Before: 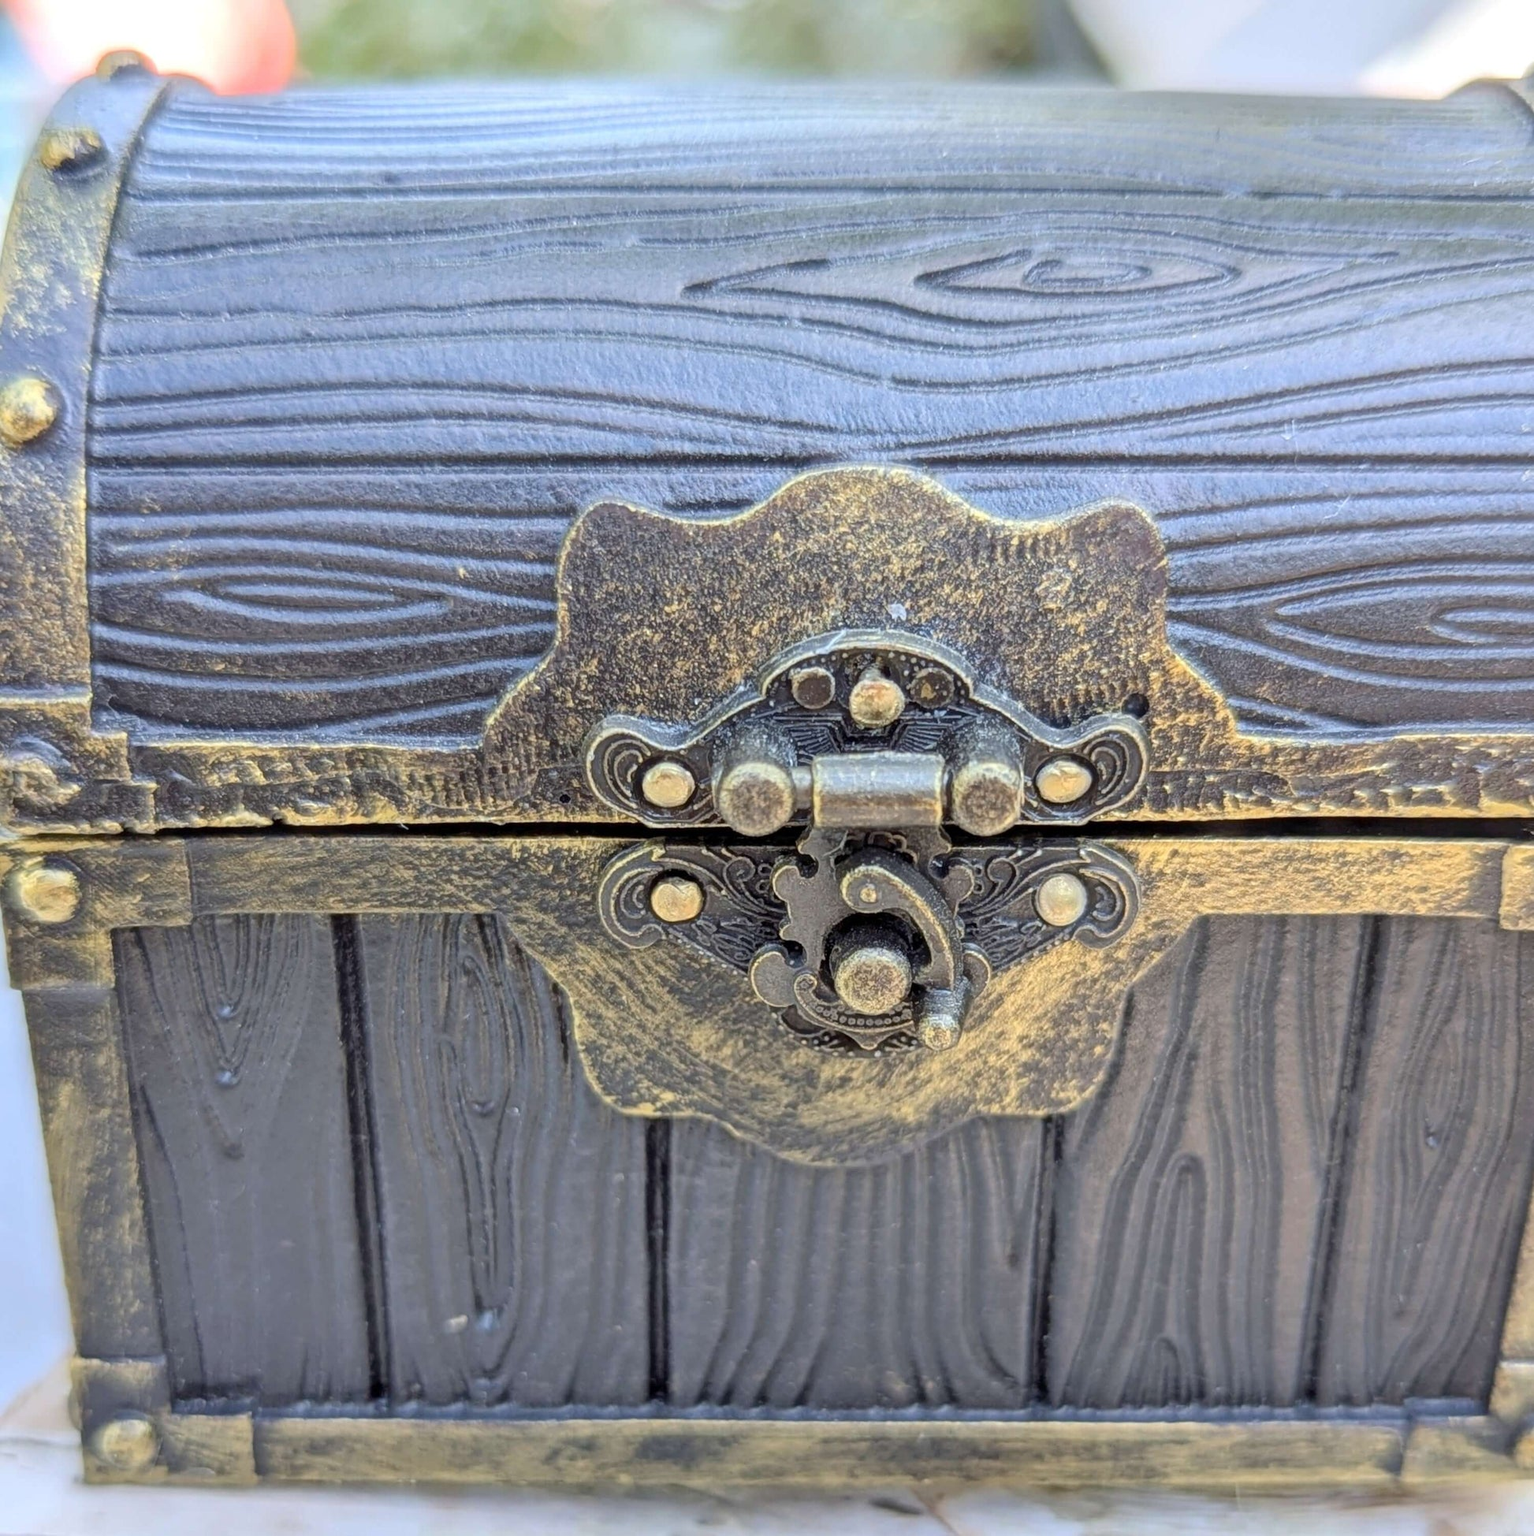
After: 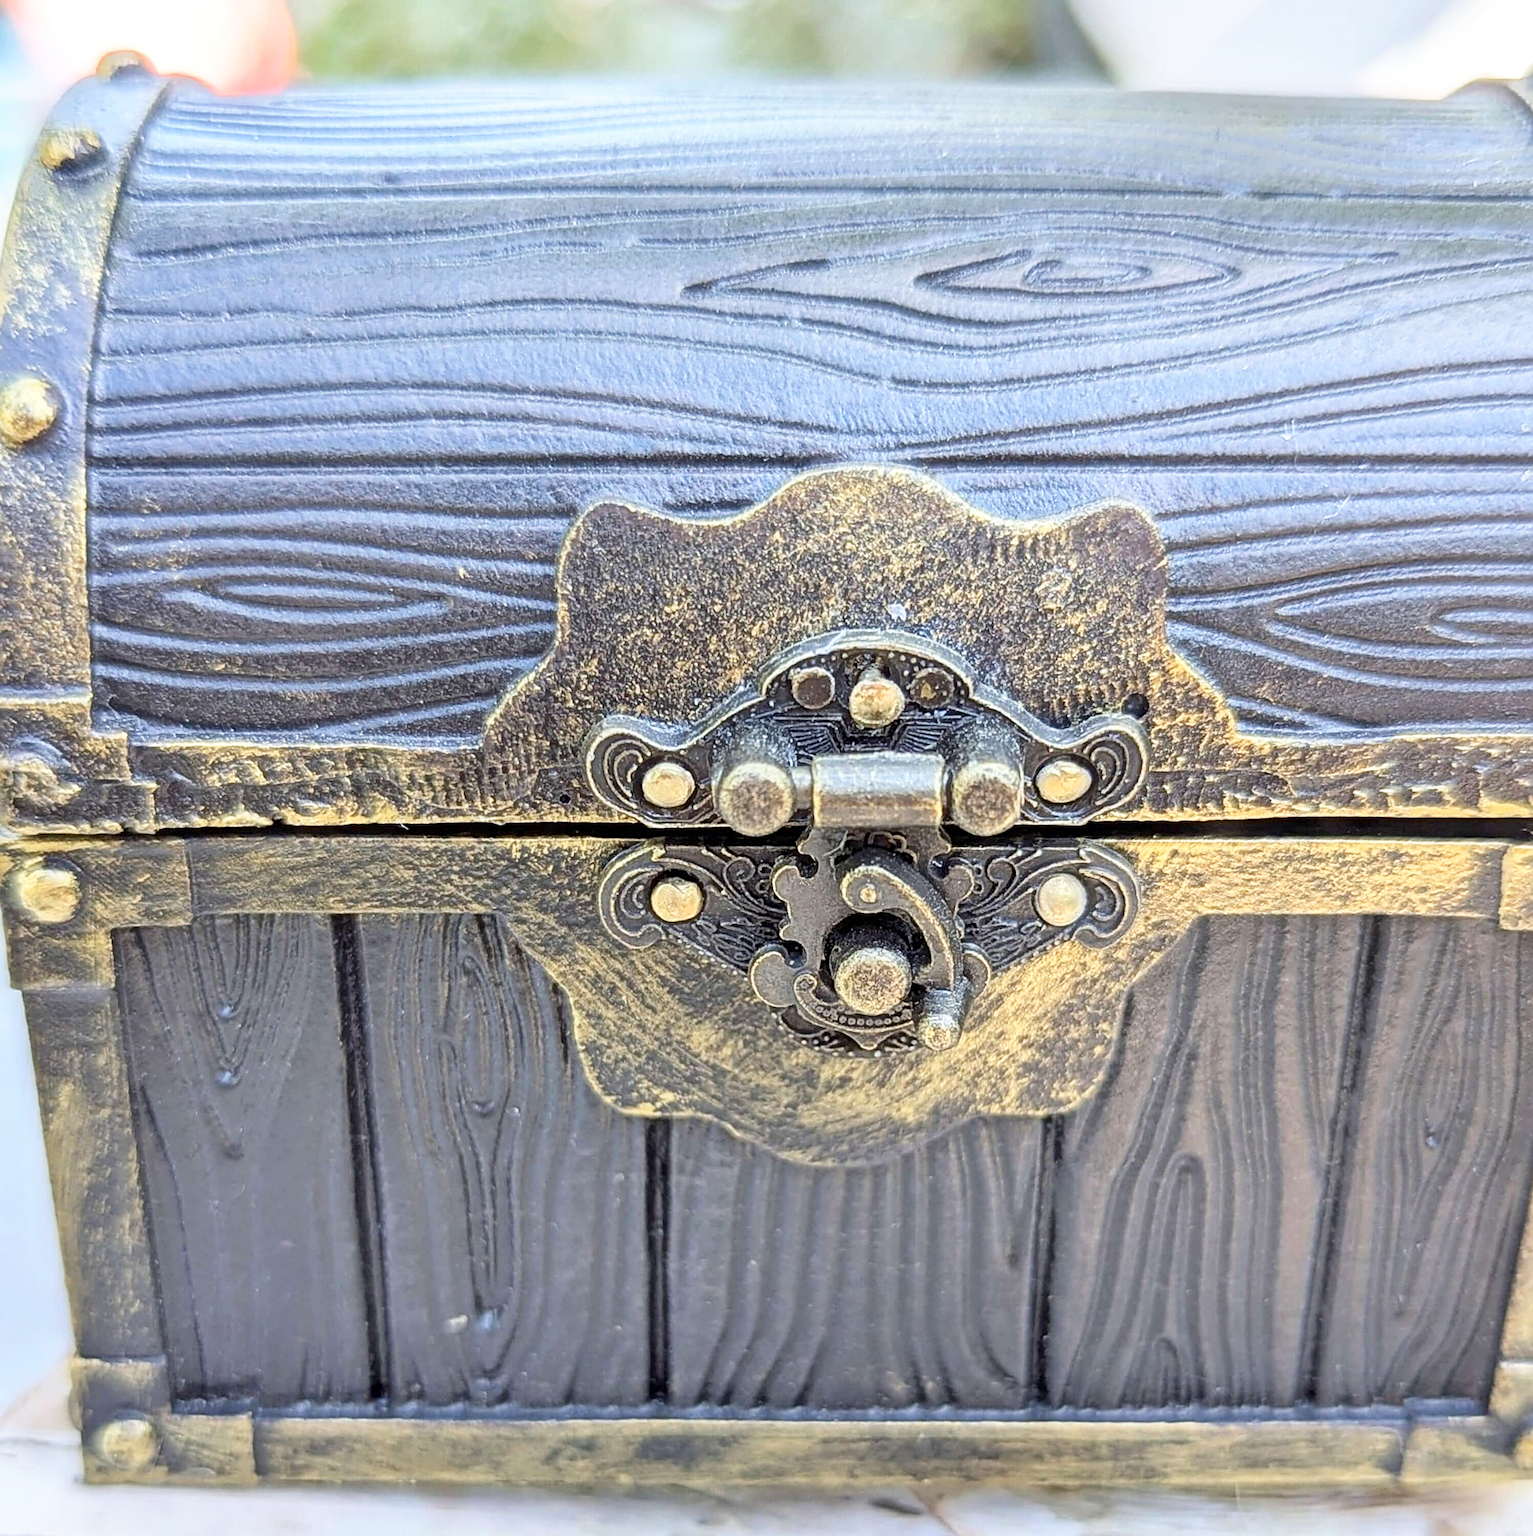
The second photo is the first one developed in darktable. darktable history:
sharpen: on, module defaults
base curve: curves: ch0 [(0, 0) (0.688, 0.865) (1, 1)], preserve colors none
